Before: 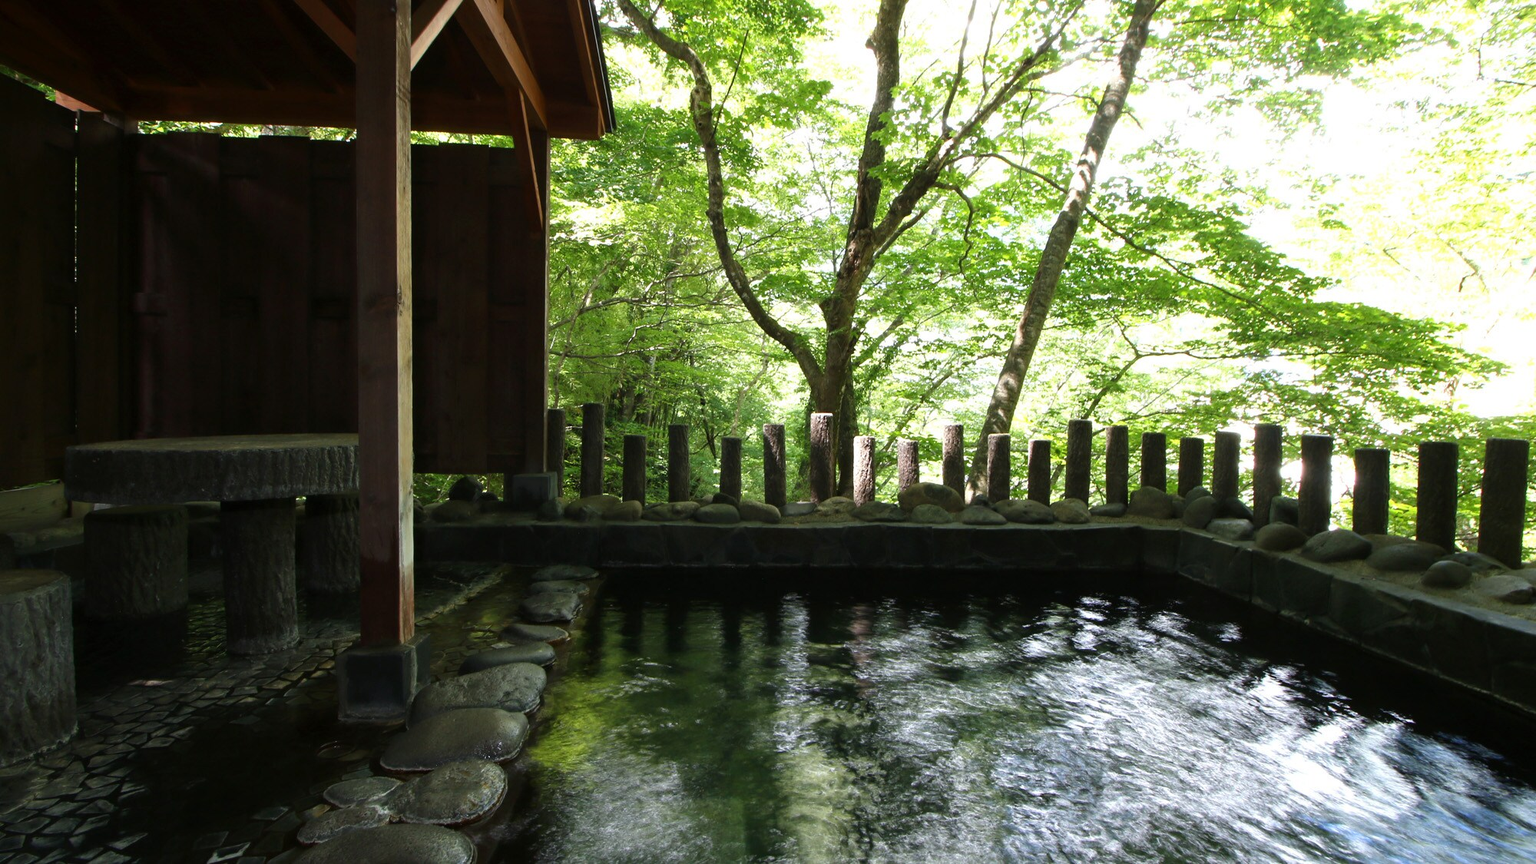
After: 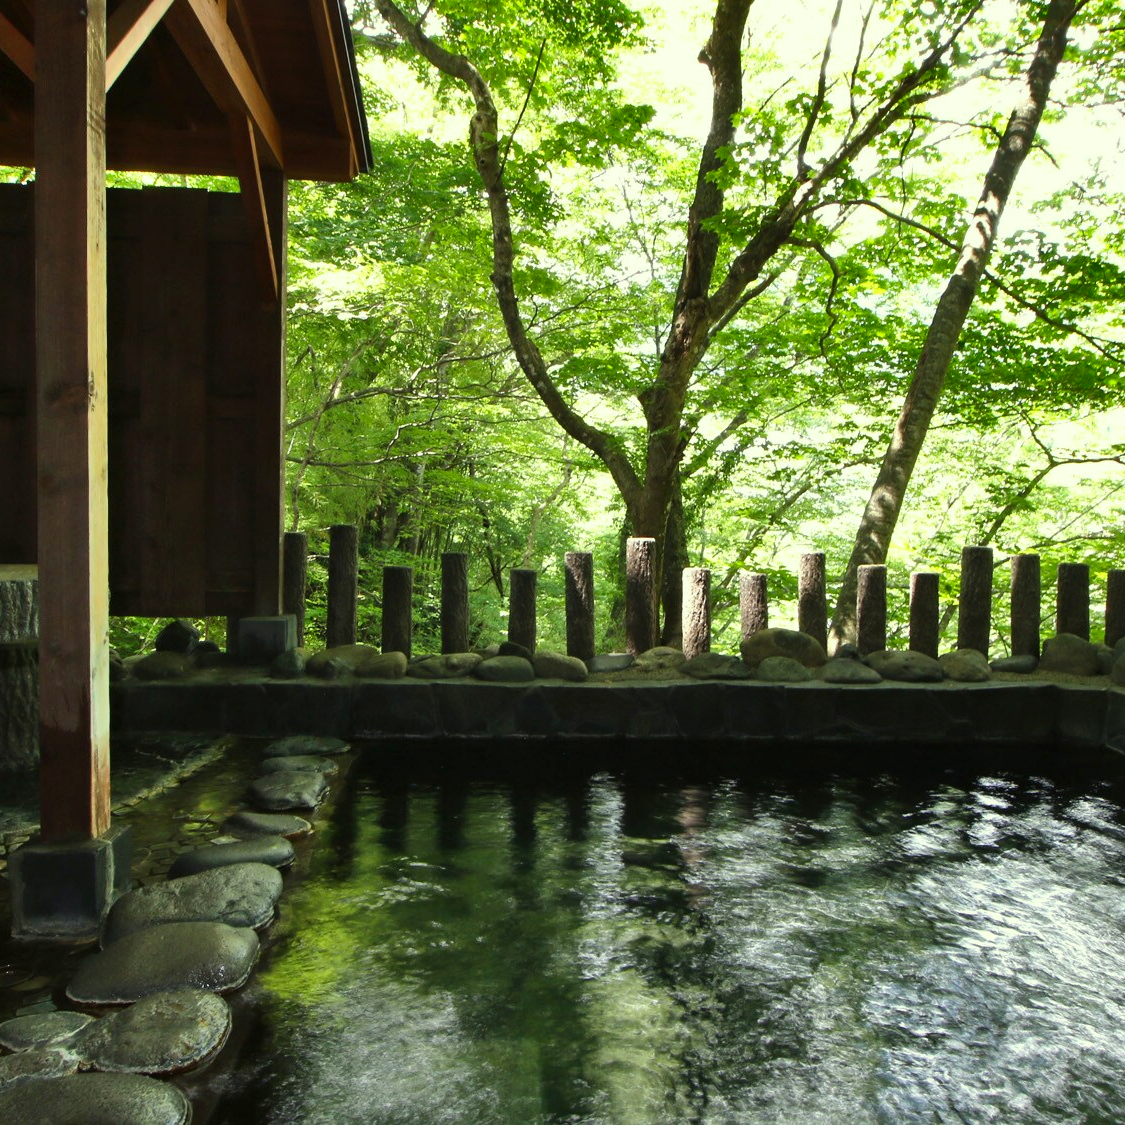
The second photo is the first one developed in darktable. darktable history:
crop: left 21.496%, right 22.254%
shadows and highlights: soften with gaussian
color correction: highlights a* -5.94, highlights b* 11.19
